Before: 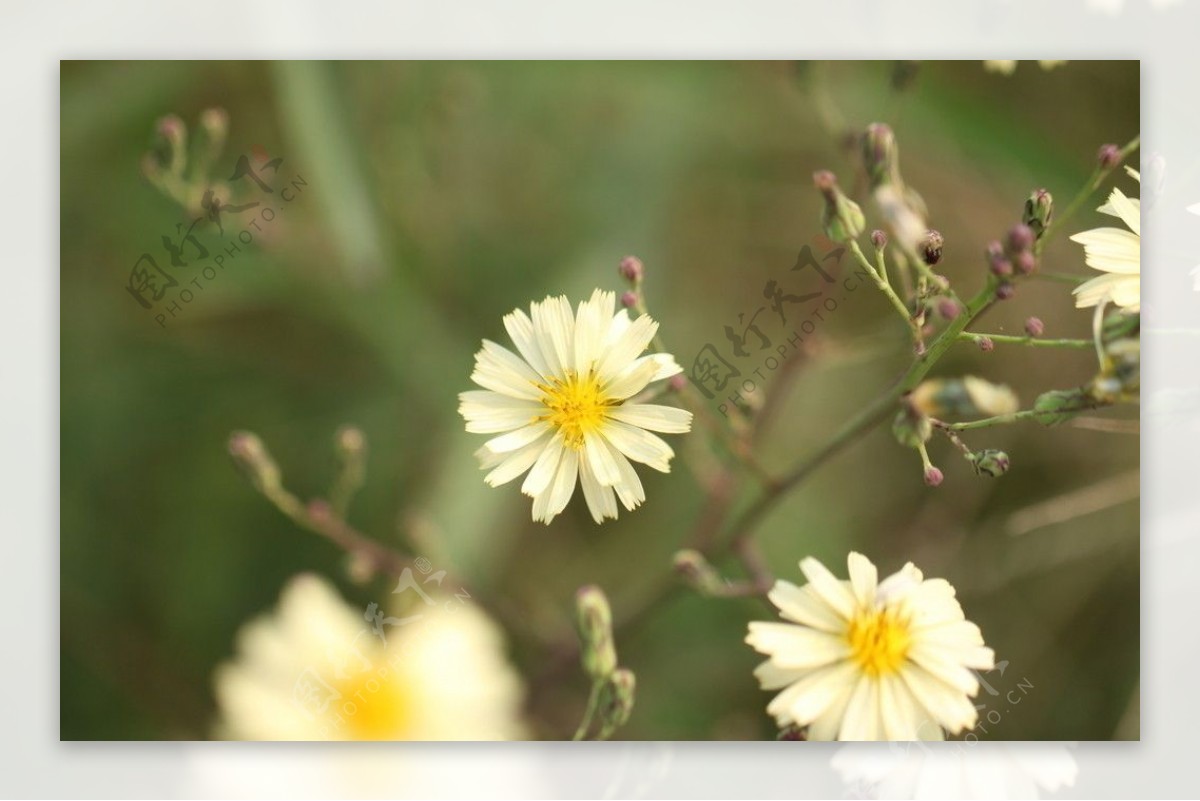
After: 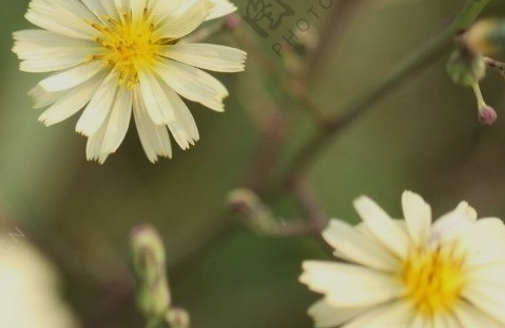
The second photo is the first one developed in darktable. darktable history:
crop: left 37.221%, top 45.169%, right 20.63%, bottom 13.777%
levels: levels [0.026, 0.507, 0.987]
exposure: exposure -0.492 EV, compensate highlight preservation false
